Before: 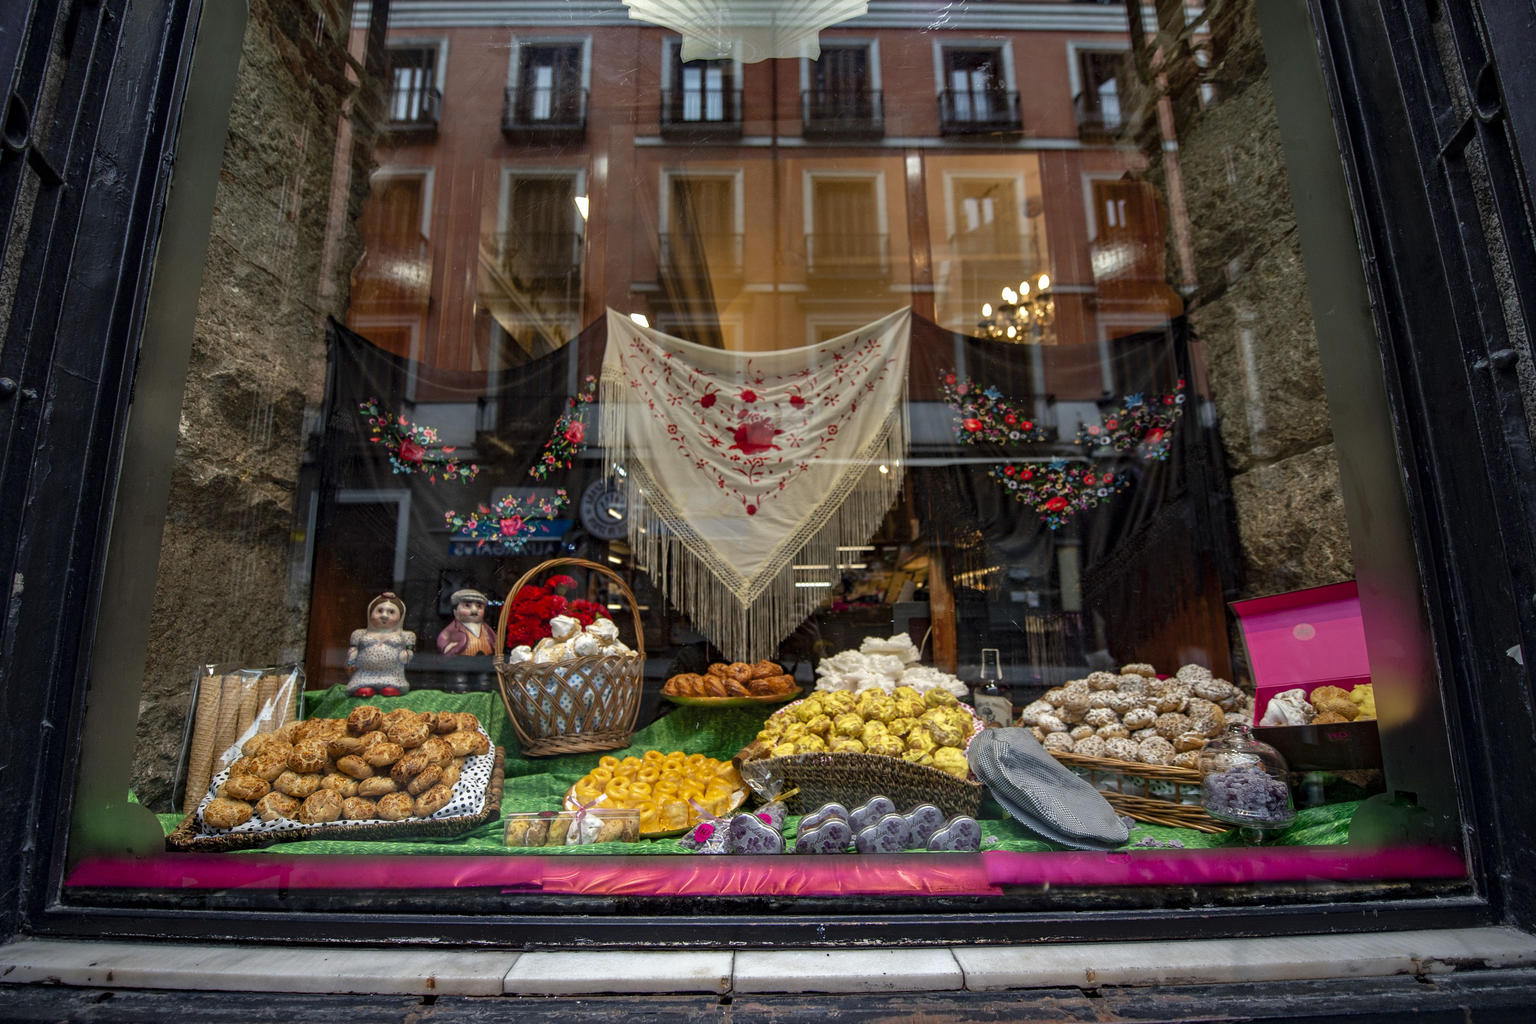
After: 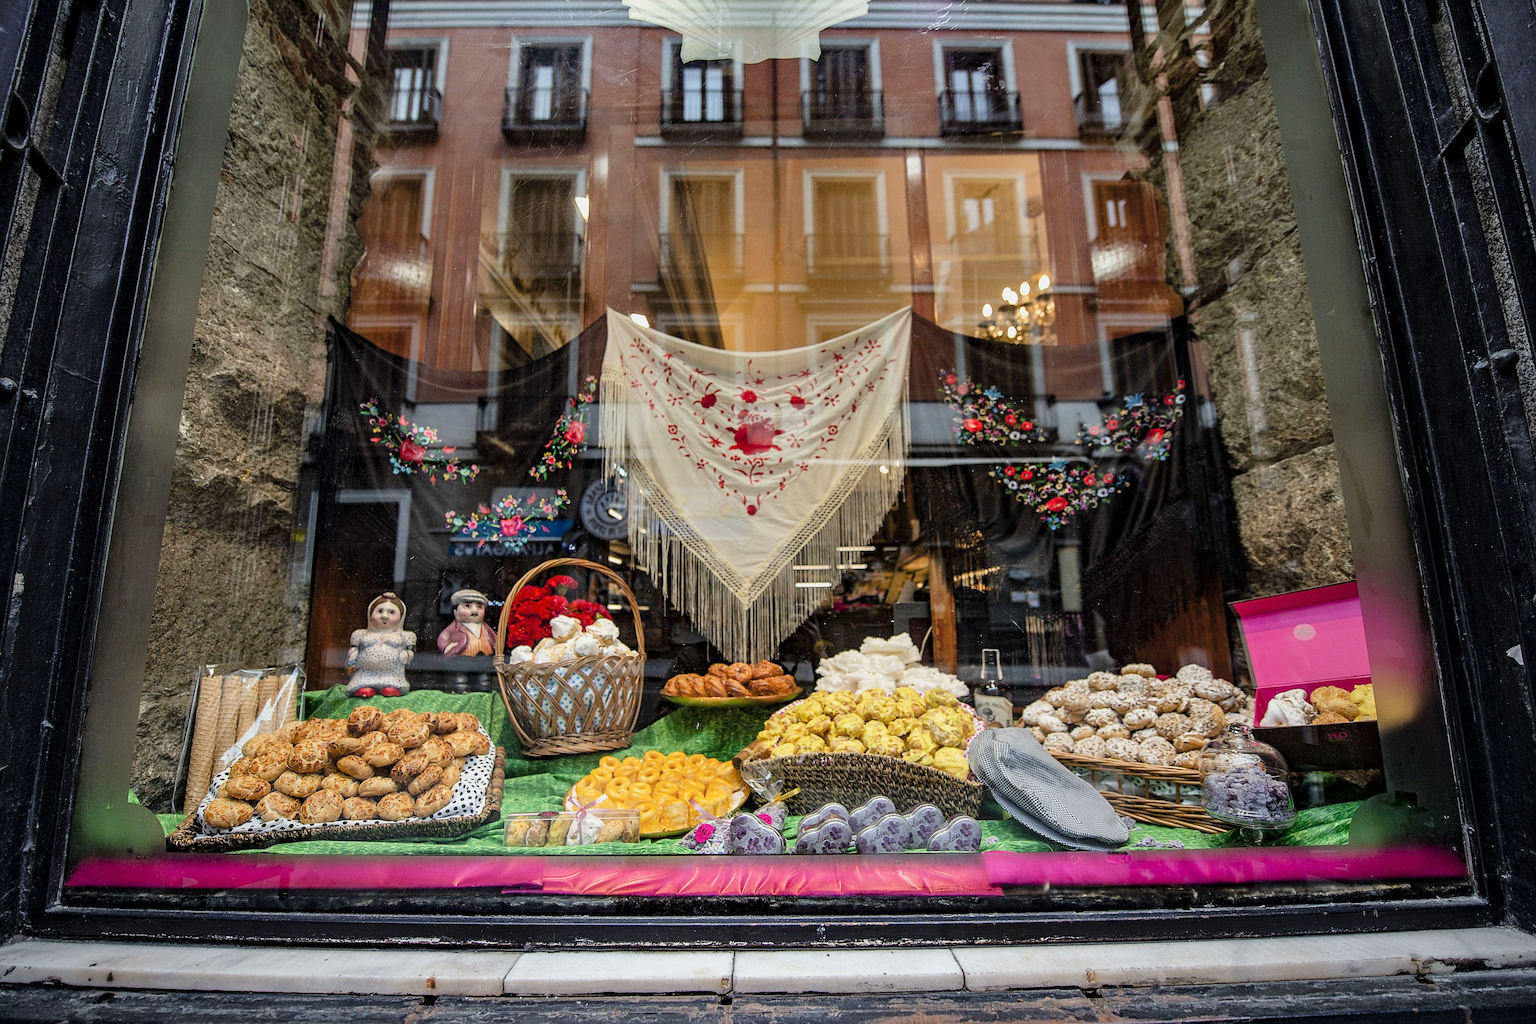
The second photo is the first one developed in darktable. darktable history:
filmic rgb: black relative exposure -7.65 EV, white relative exposure 4.56 EV, hardness 3.61
sharpen: on, module defaults
exposure: black level correction 0, exposure 0.952 EV, compensate highlight preservation false
